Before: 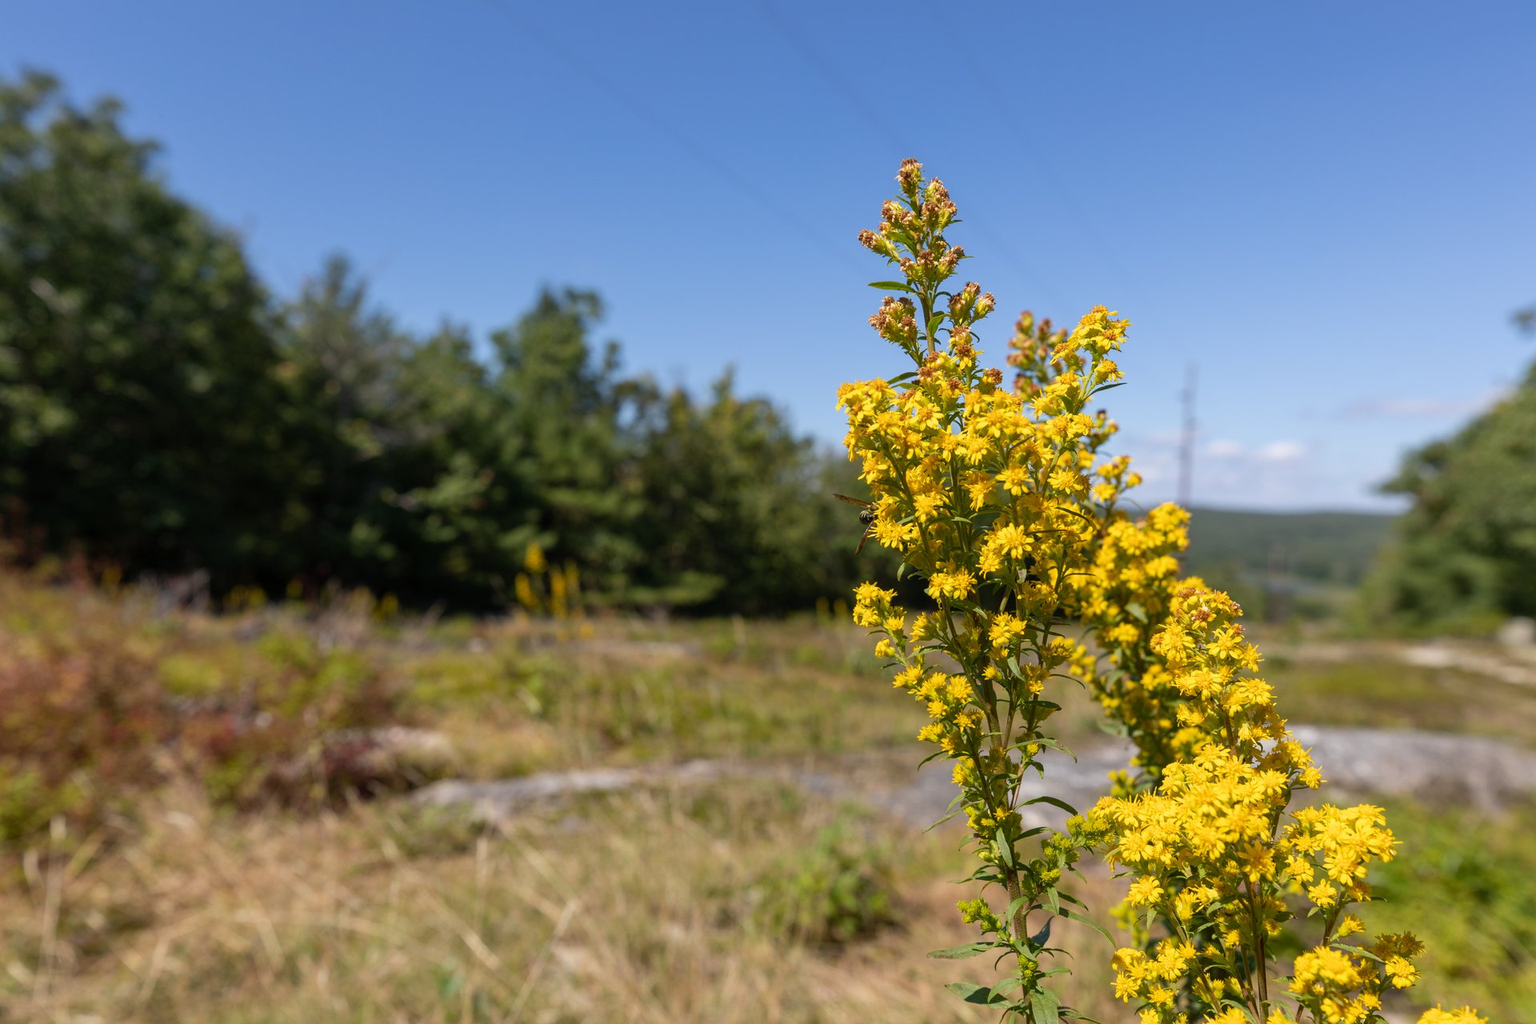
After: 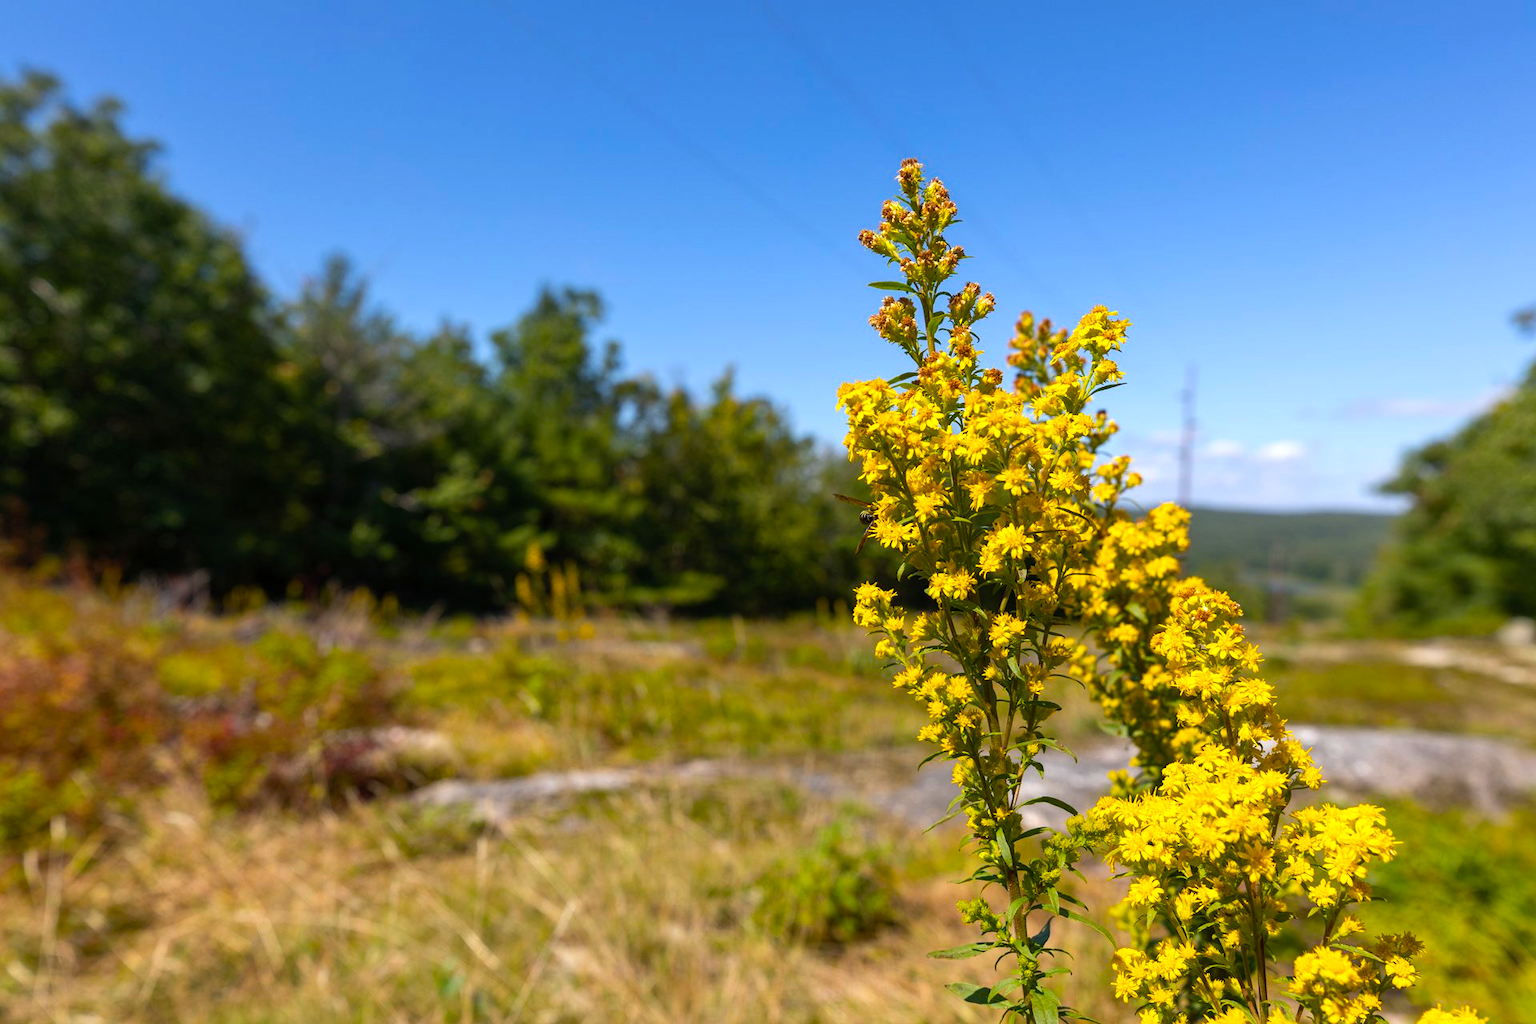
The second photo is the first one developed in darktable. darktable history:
color balance rgb: power › hue 74.52°, perceptual saturation grading › global saturation 29.603%, perceptual brilliance grading › global brilliance 1.175%, perceptual brilliance grading › highlights 8.64%, perceptual brilliance grading › shadows -3.984%, global vibrance 20%
